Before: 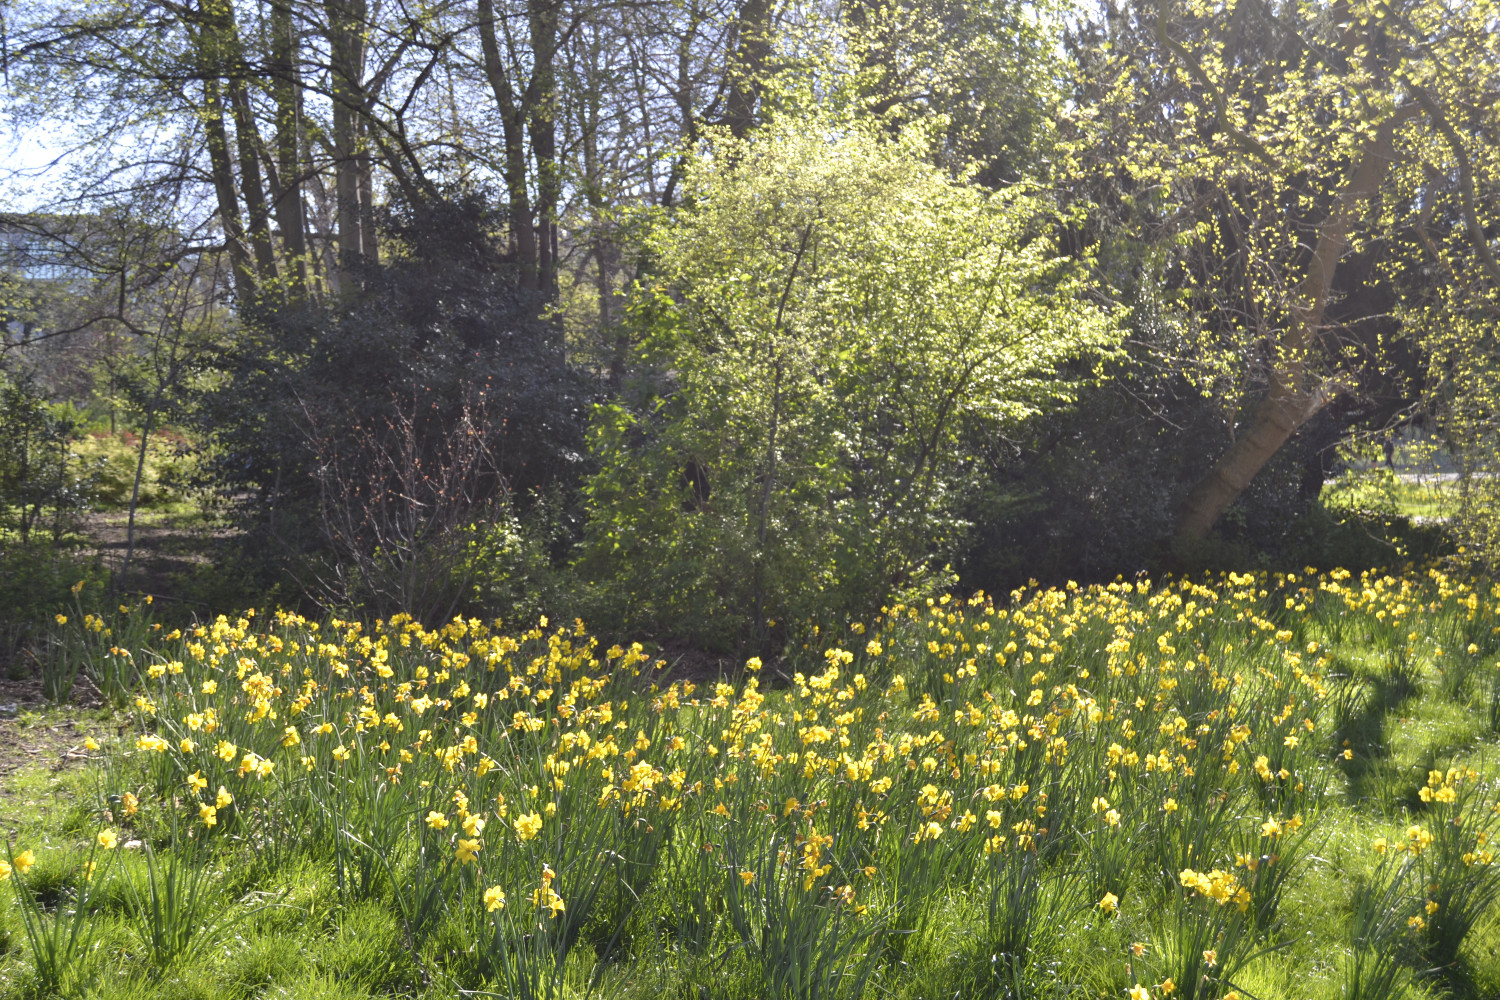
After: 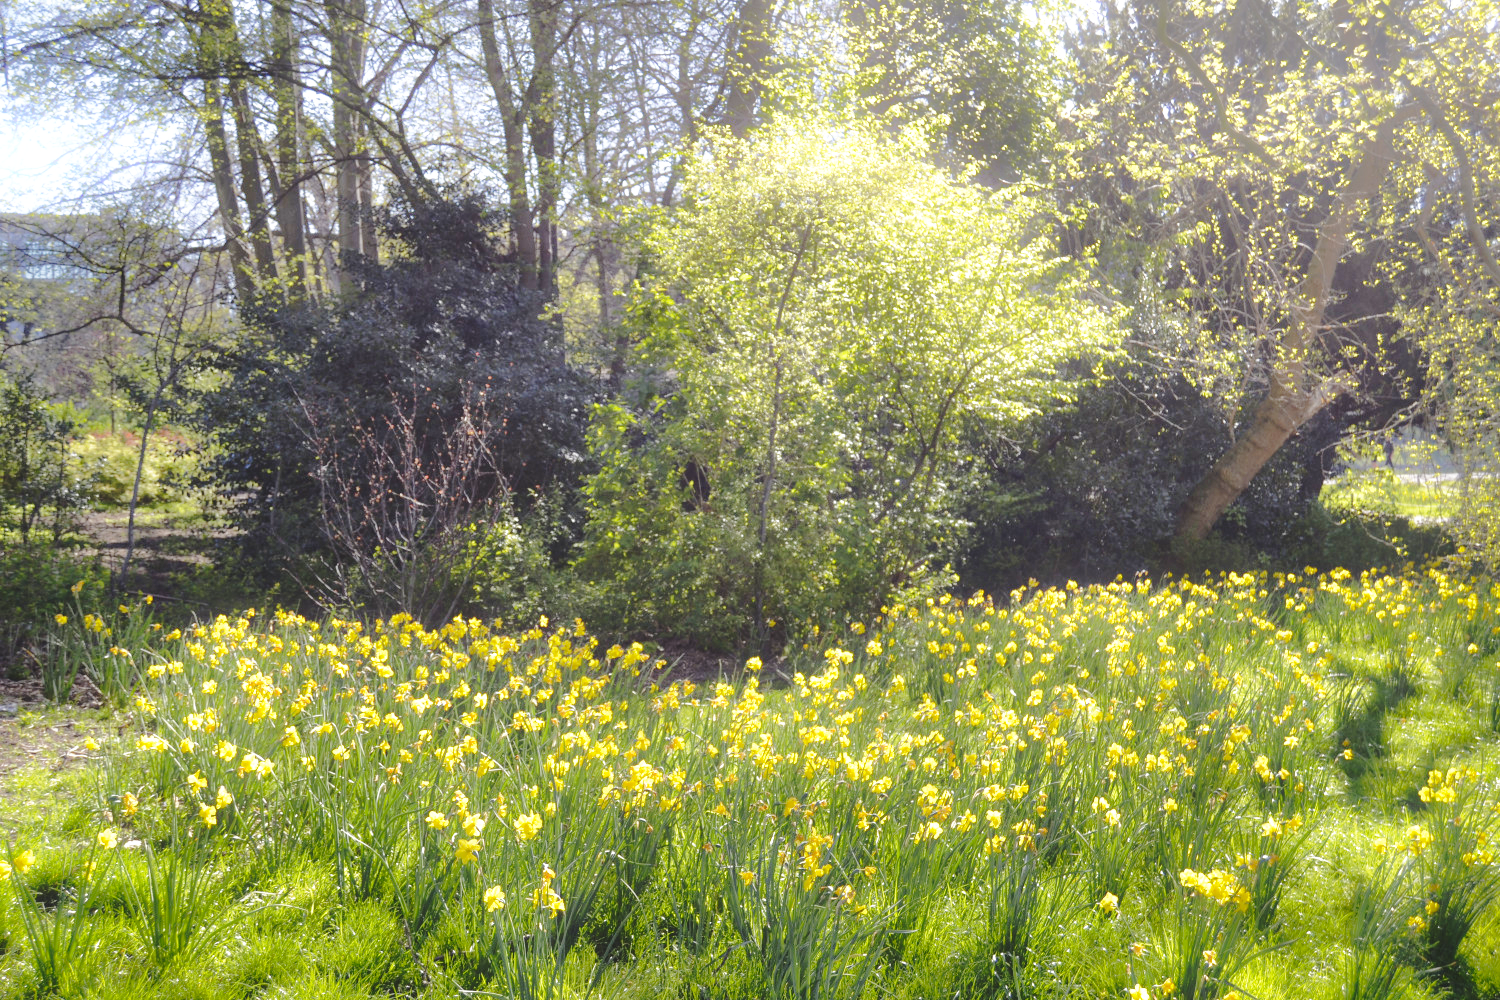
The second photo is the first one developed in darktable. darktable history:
base curve: curves: ch0 [(0, 0) (0.032, 0.037) (0.105, 0.228) (0.435, 0.76) (0.856, 0.983) (1, 1)], preserve colors none
shadows and highlights: shadows 25, highlights -70
bloom: size 5%, threshold 95%, strength 15%
